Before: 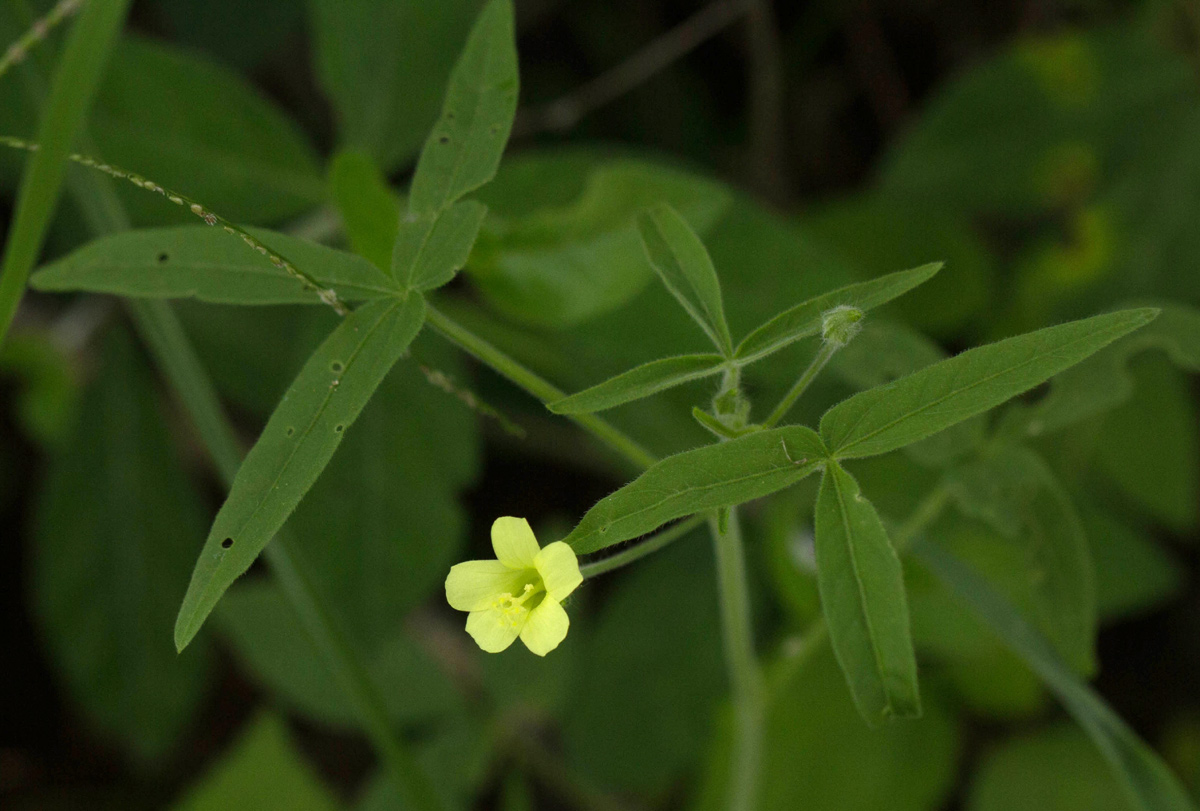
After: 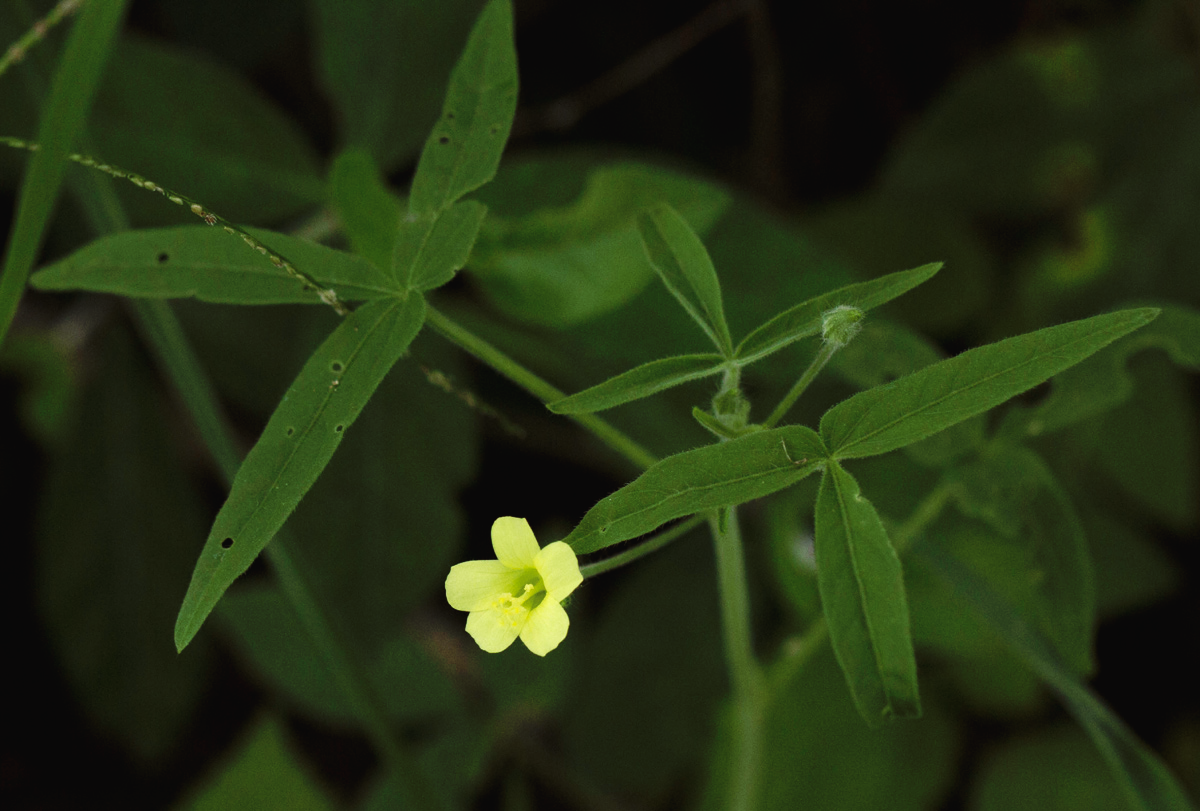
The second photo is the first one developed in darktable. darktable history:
tone curve: curves: ch0 [(0, 0) (0.003, 0.02) (0.011, 0.021) (0.025, 0.022) (0.044, 0.023) (0.069, 0.026) (0.1, 0.04) (0.136, 0.06) (0.177, 0.092) (0.224, 0.127) (0.277, 0.176) (0.335, 0.258) (0.399, 0.349) (0.468, 0.444) (0.543, 0.546) (0.623, 0.649) (0.709, 0.754) (0.801, 0.842) (0.898, 0.922) (1, 1)], preserve colors none
color look up table: target L [93.8, 93.31, 84.11, 84.1, 69.77, 68.71, 61.67, 51.13, 49.4, 38.78, 32.56, 10.72, 200.38, 101.37, 87.83, 83.94, 80.83, 68.79, 63.73, 61.11, 60.57, 46.42, 43.8, 48.91, 30.97, 26.83, 26.56, 11.63, 79.85, 64.09, 59.89, 56.27, 53.95, 52.28, 56.79, 49.36, 42.1, 39.74, 37.03, 31.81, 16.36, 5.626, 7.847, 87.11, 72.76, 68.2, 53.99, 45.15, 33.87], target a [-15.1, -19.84, -59.59, -76.26, -55.59, -34.75, -41.54, -25.38, -6.118, -25.26, -20.14, -7.428, 0, 0, -1.812, 7.635, 19.88, 44.01, 42.03, 49.87, 12.65, 47.89, 37.44, 58, 6.711, 31.68, 34.91, 21.05, 23.55, 66.57, 35.41, 71.19, 2.411, 19.73, 74.49, 59.42, 24.36, 29.35, 45.7, 17.1, 39.03, 39.07, 6.963, -46.85, -6.323, -21.62, -8.601, -19.44, -1.149], target b [21.81, 81.44, 16.54, 64.89, 53.04, 36.91, 20.72, 17.14, 35.04, 24.49, 17.79, 3.325, 0, -0.001, 55.53, 0.91, 21.74, -1.318, 52.14, 25.76, 29.65, 24.08, 39.32, 45.68, 11.03, 31.88, 8.058, 18.41, -21.55, -41.61, -4.908, -13.73, -60.07, -49.45, -45.26, 2.375, -21.59, -74.37, -45.97, -46.37, -49.89, -37.64, -19.71, -11.1, -15.1, -40.48, -15.44, -8.128, -24.18], num patches 49
